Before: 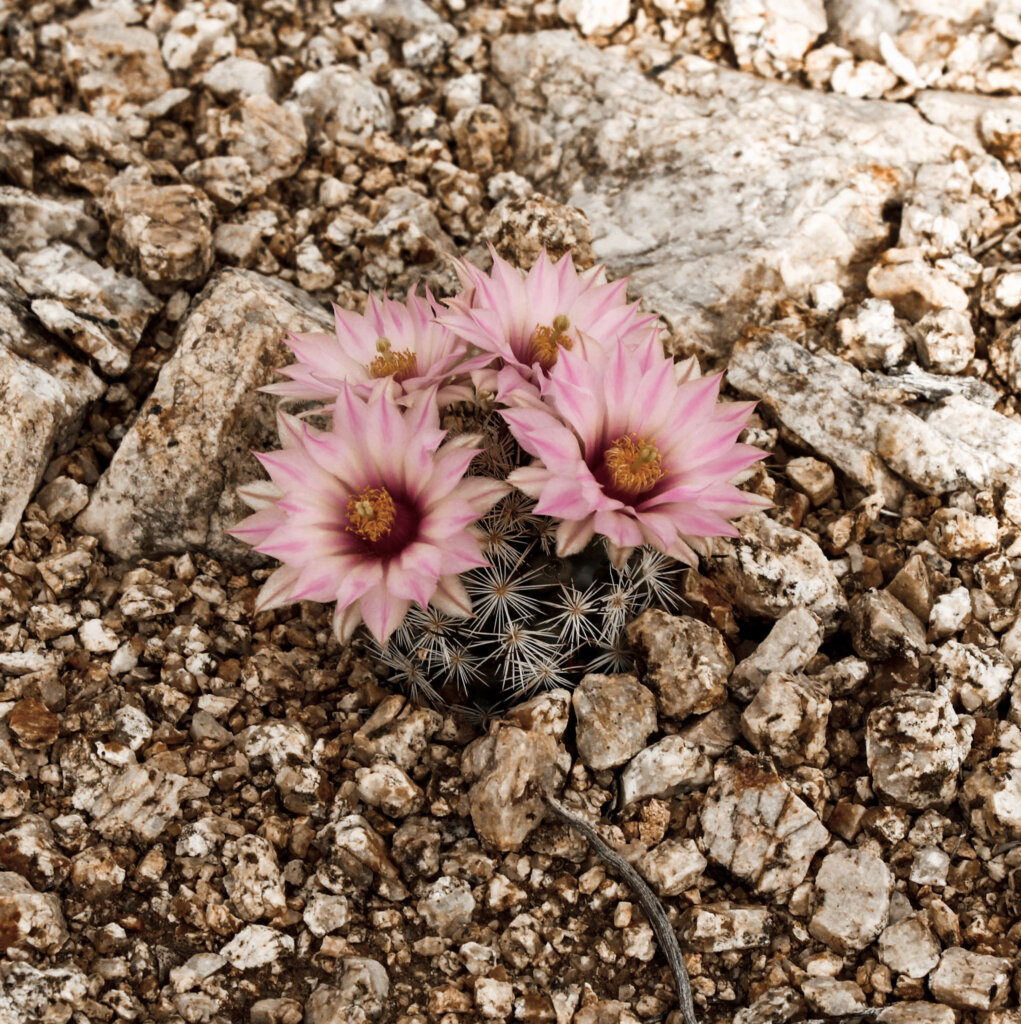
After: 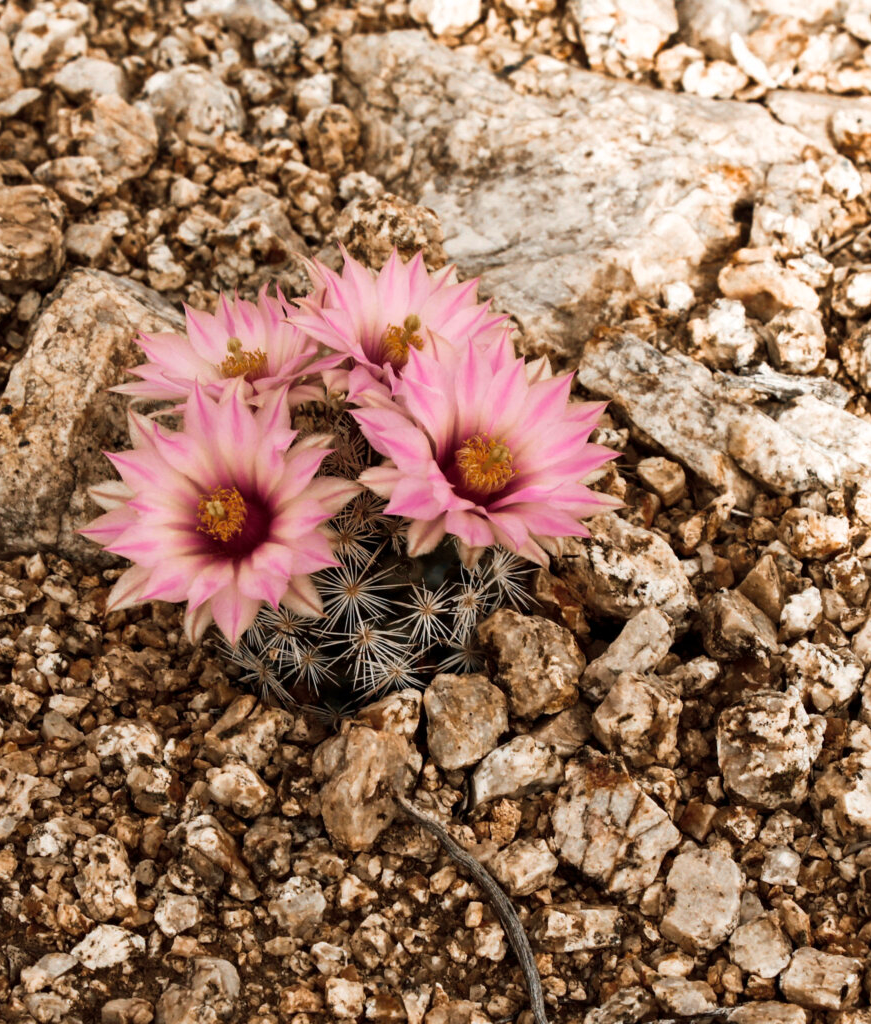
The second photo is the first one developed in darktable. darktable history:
velvia: strength 28.61%
crop and rotate: left 14.642%
exposure: exposure 0.025 EV, compensate exposure bias true
